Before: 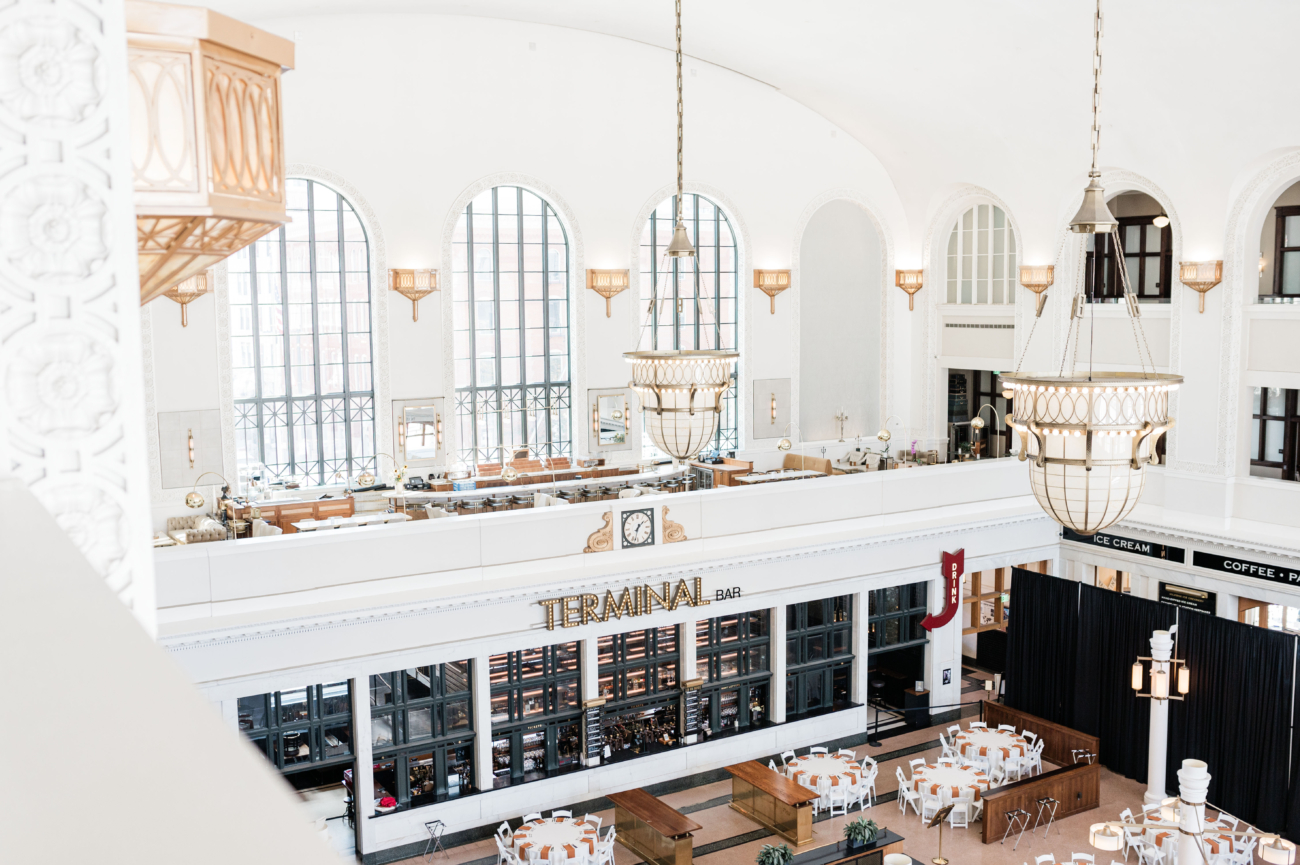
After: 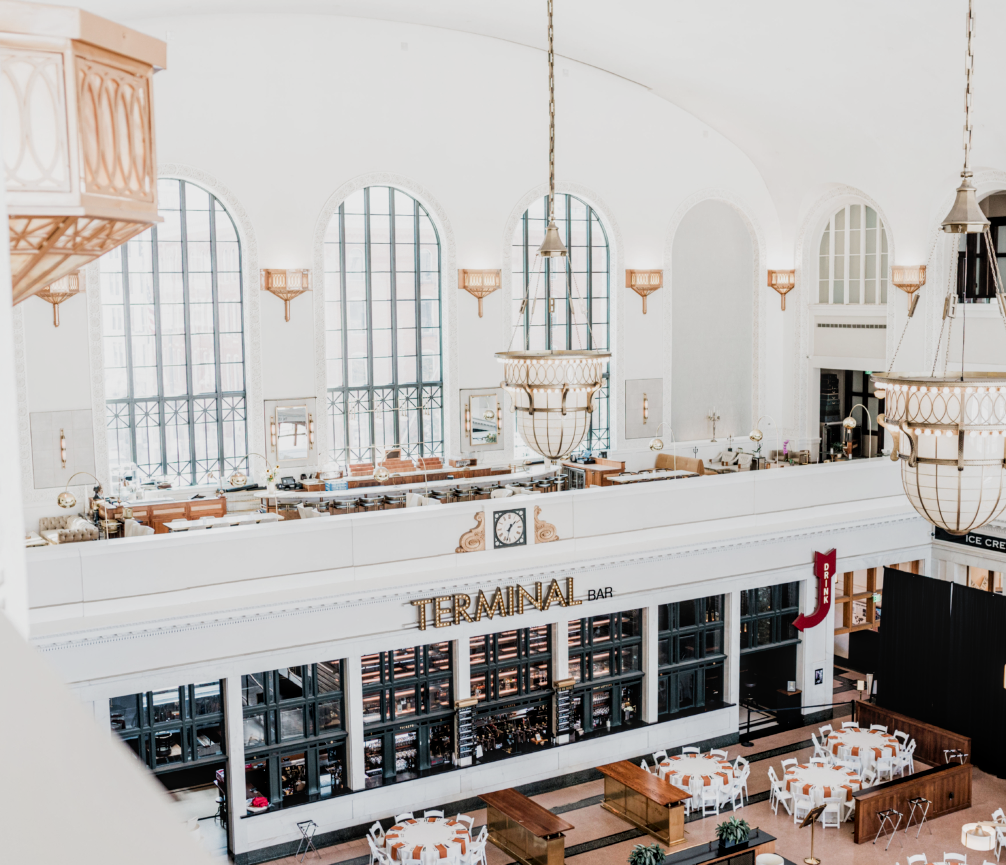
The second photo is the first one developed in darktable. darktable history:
local contrast: on, module defaults
filmic rgb: middle gray luminance 21.73%, black relative exposure -14 EV, white relative exposure 2.96 EV, threshold 6 EV, target black luminance 0%, hardness 8.81, latitude 59.69%, contrast 1.208, highlights saturation mix 5%, shadows ↔ highlights balance 41.6%, add noise in highlights 0, color science v3 (2019), use custom middle-gray values true, iterations of high-quality reconstruction 0, contrast in highlights soft, enable highlight reconstruction true
crop: left 9.88%, right 12.664%
